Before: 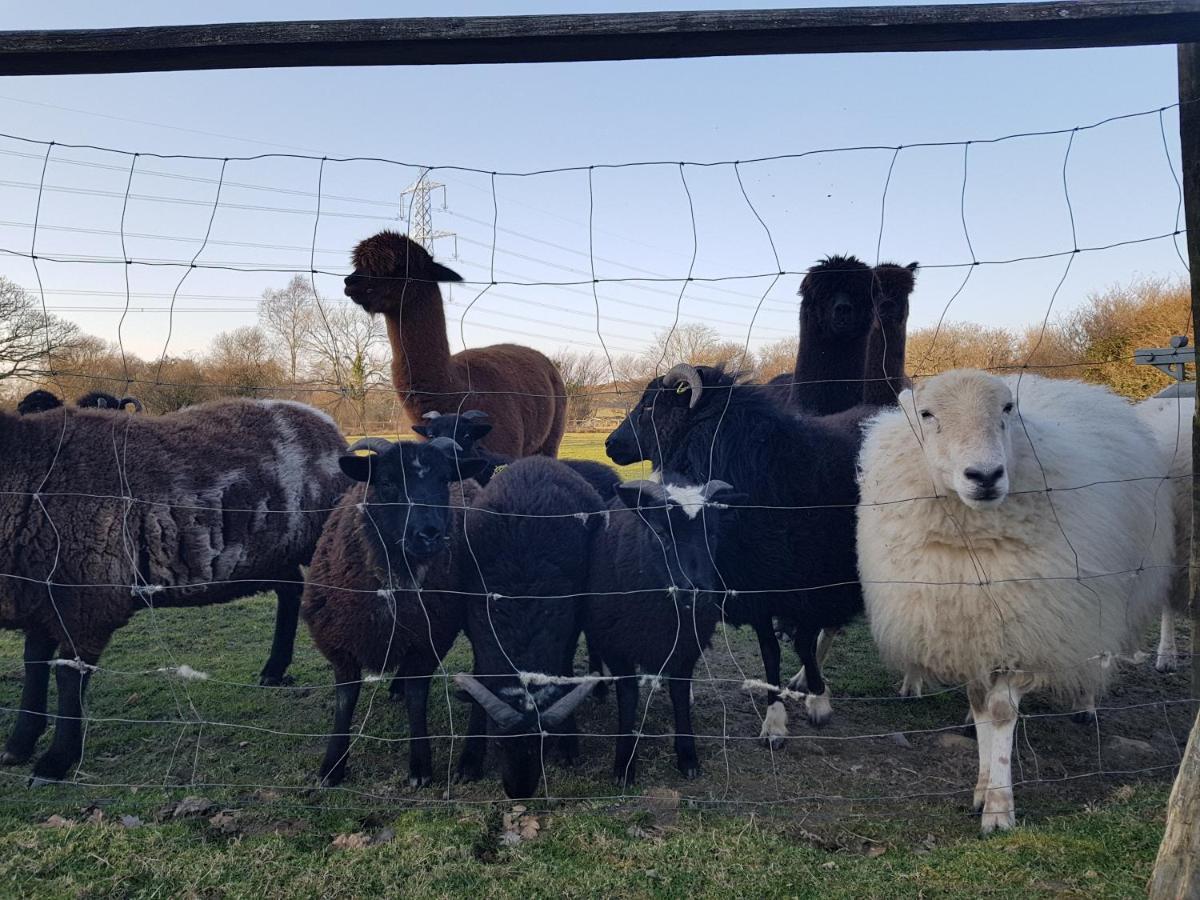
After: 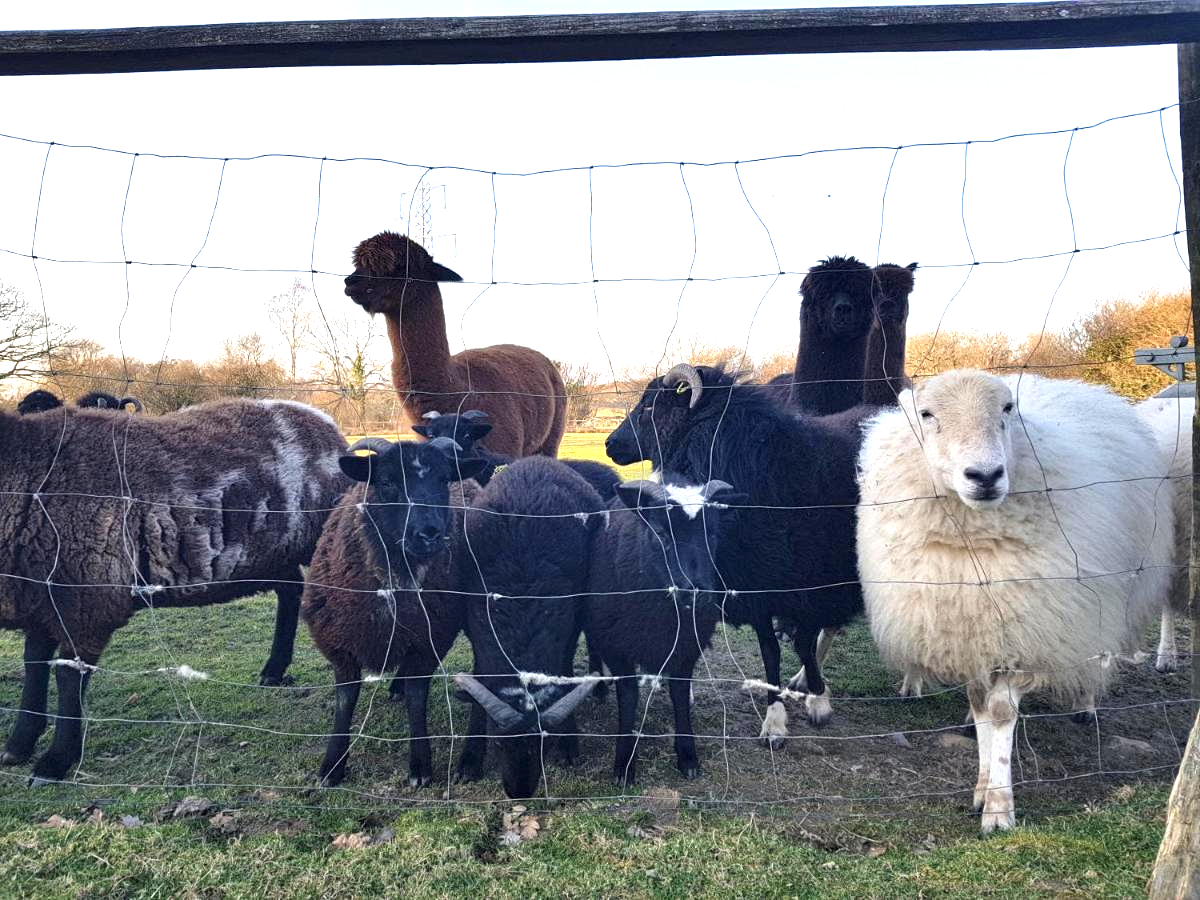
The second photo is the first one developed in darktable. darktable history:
exposure: black level correction 0, exposure 1.193 EV, compensate highlight preservation false
local contrast: highlights 106%, shadows 101%, detail 119%, midtone range 0.2
